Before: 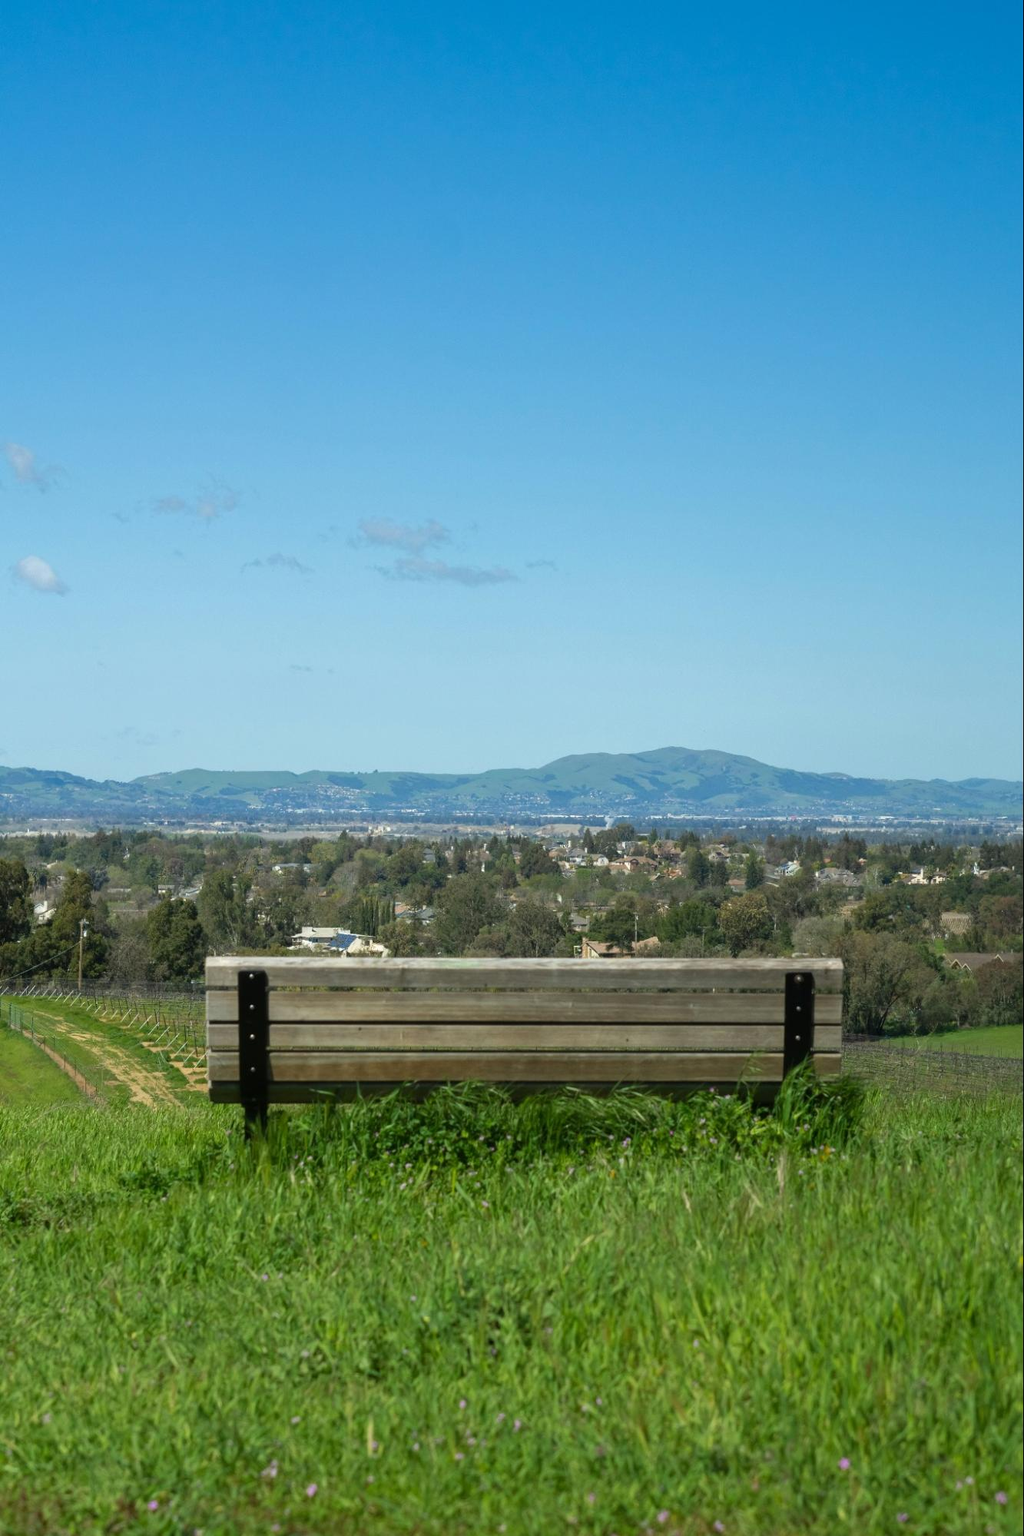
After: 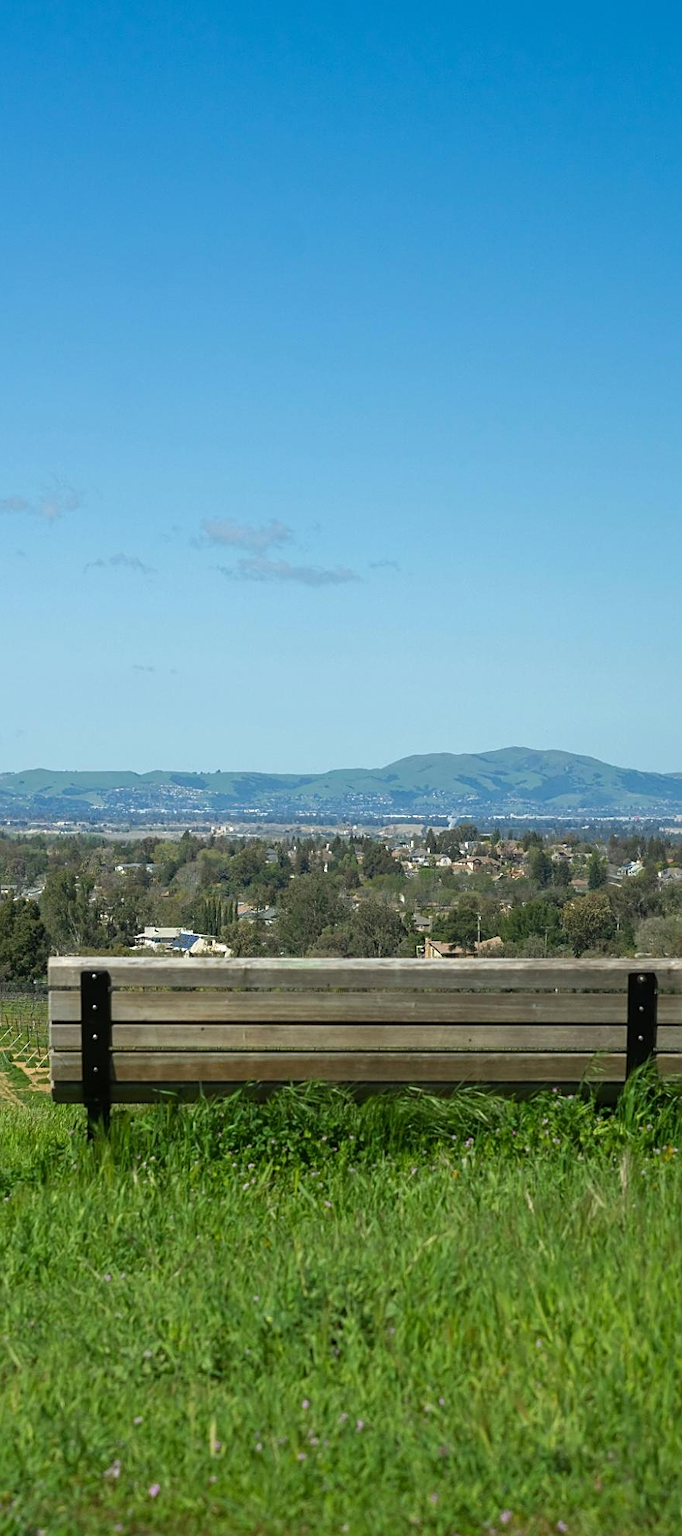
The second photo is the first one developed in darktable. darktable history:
sharpen: on, module defaults
grain: coarseness 0.81 ISO, strength 1.34%, mid-tones bias 0%
crop: left 15.419%, right 17.914%
